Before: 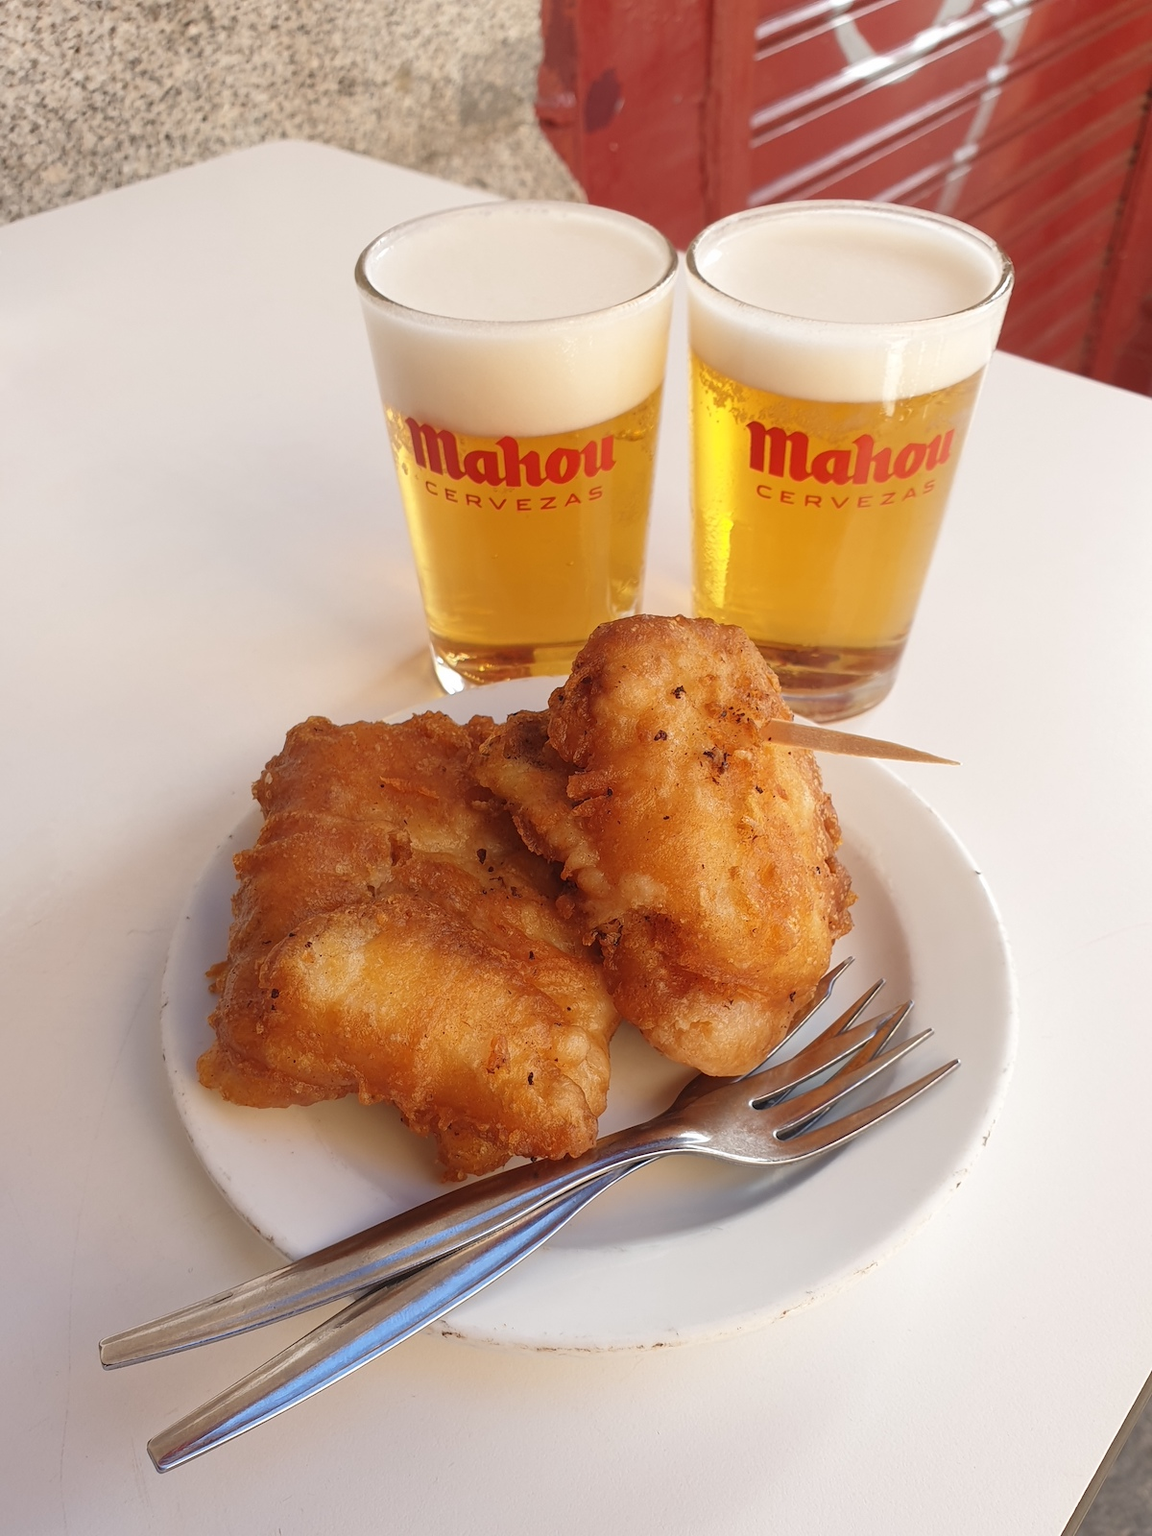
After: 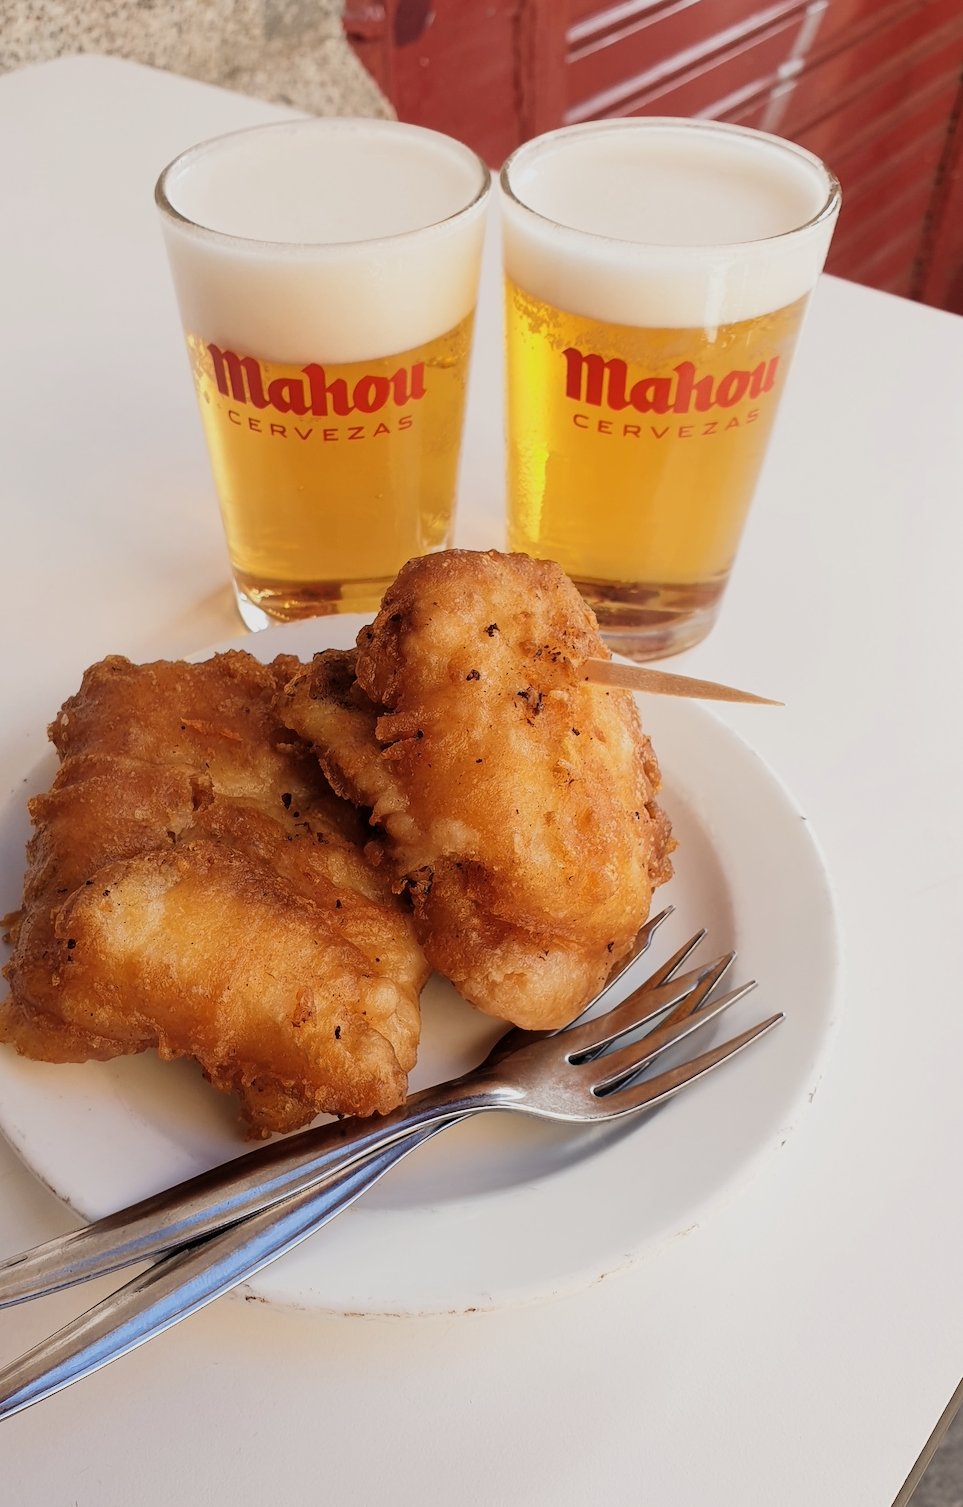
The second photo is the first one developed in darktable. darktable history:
crop and rotate: left 17.959%, top 5.771%, right 1.742%
filmic rgb: black relative exposure -5 EV, hardness 2.88, contrast 1.3, highlights saturation mix -30%
